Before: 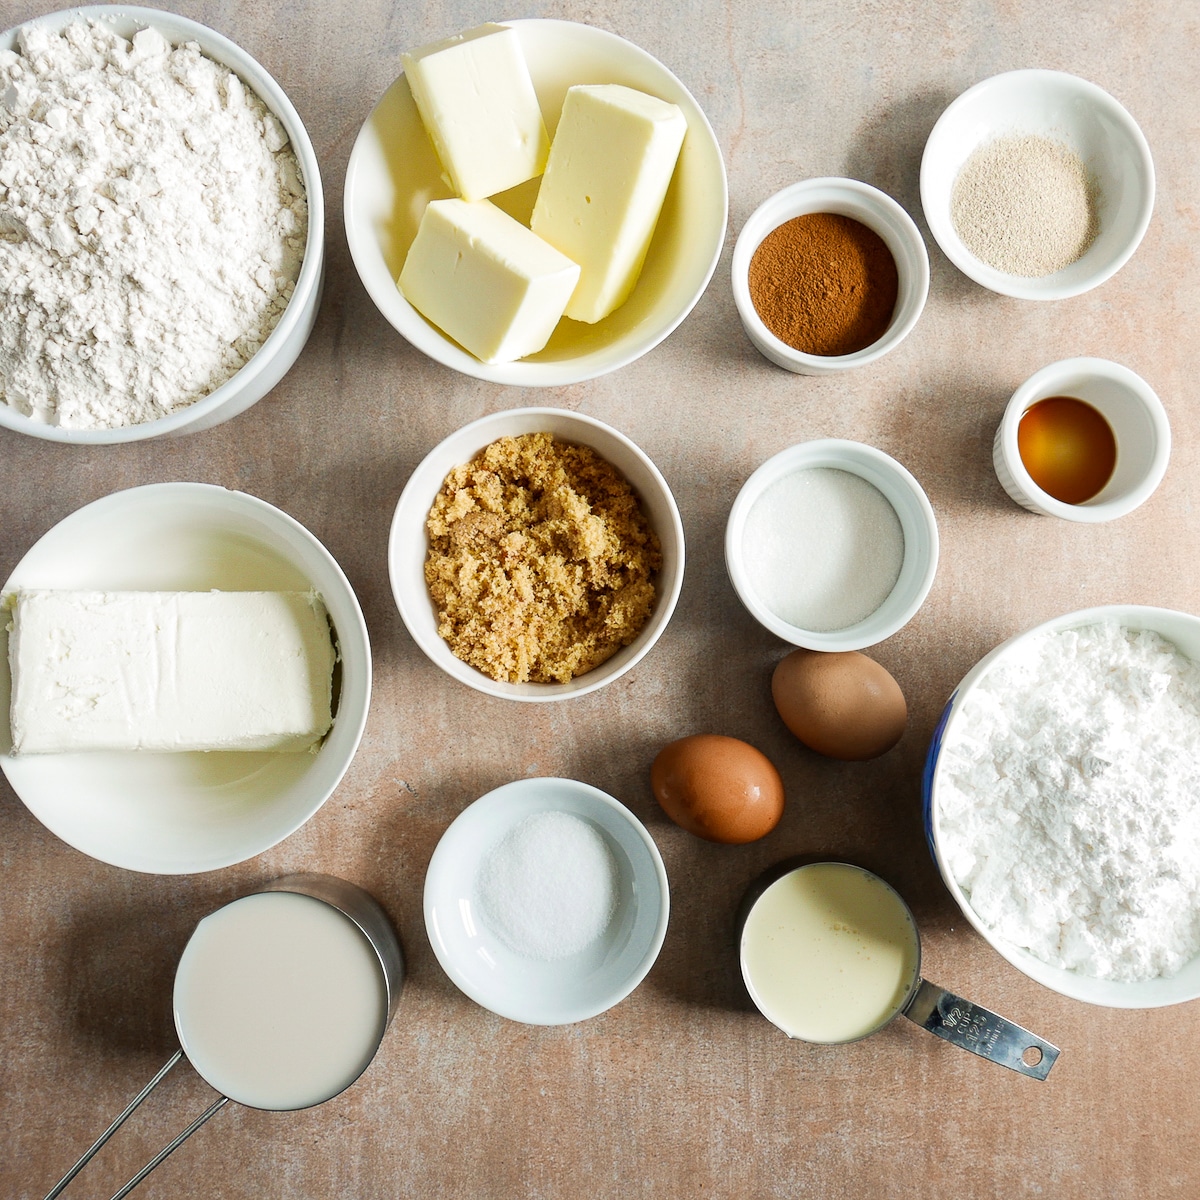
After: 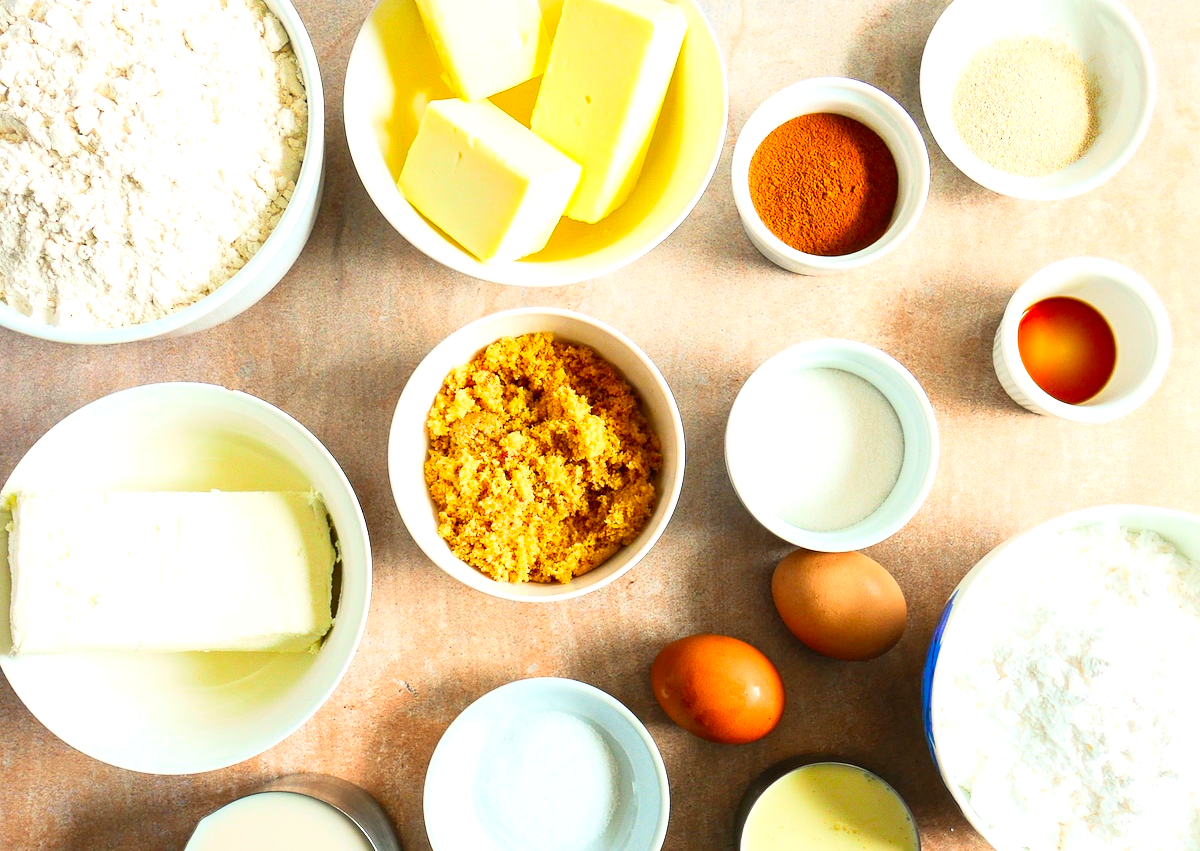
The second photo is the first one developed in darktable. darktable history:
exposure: black level correction 0, exposure 0.499 EV, compensate highlight preservation false
contrast brightness saturation: contrast 0.196, brightness 0.203, saturation 0.817
crop and rotate: top 8.352%, bottom 20.698%
